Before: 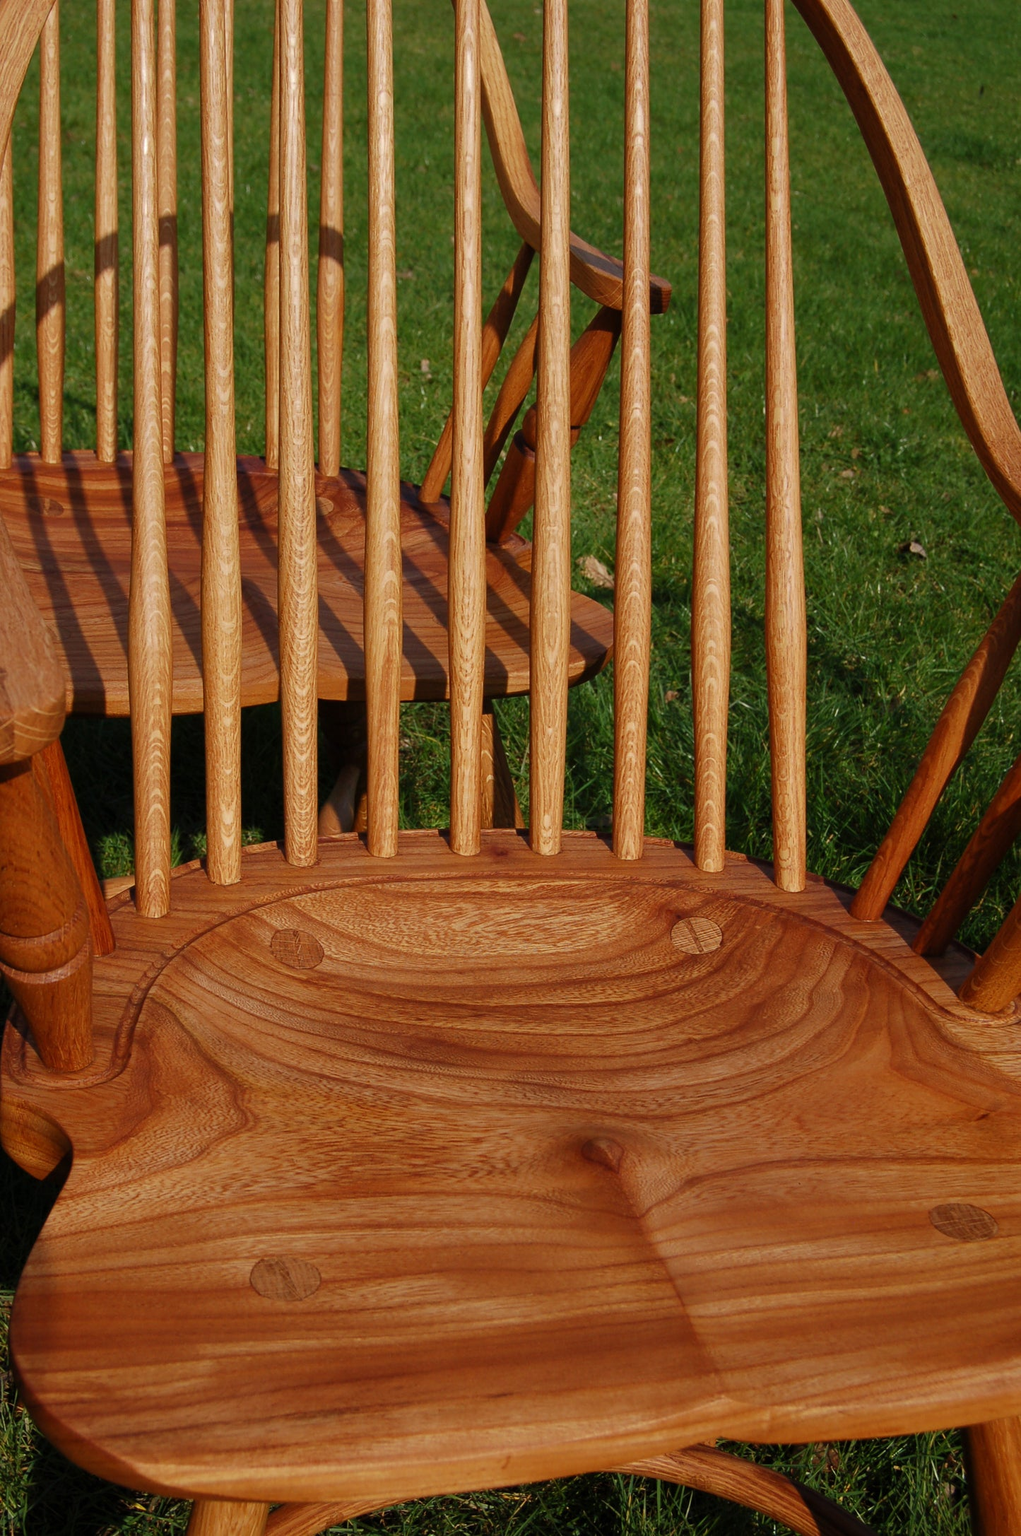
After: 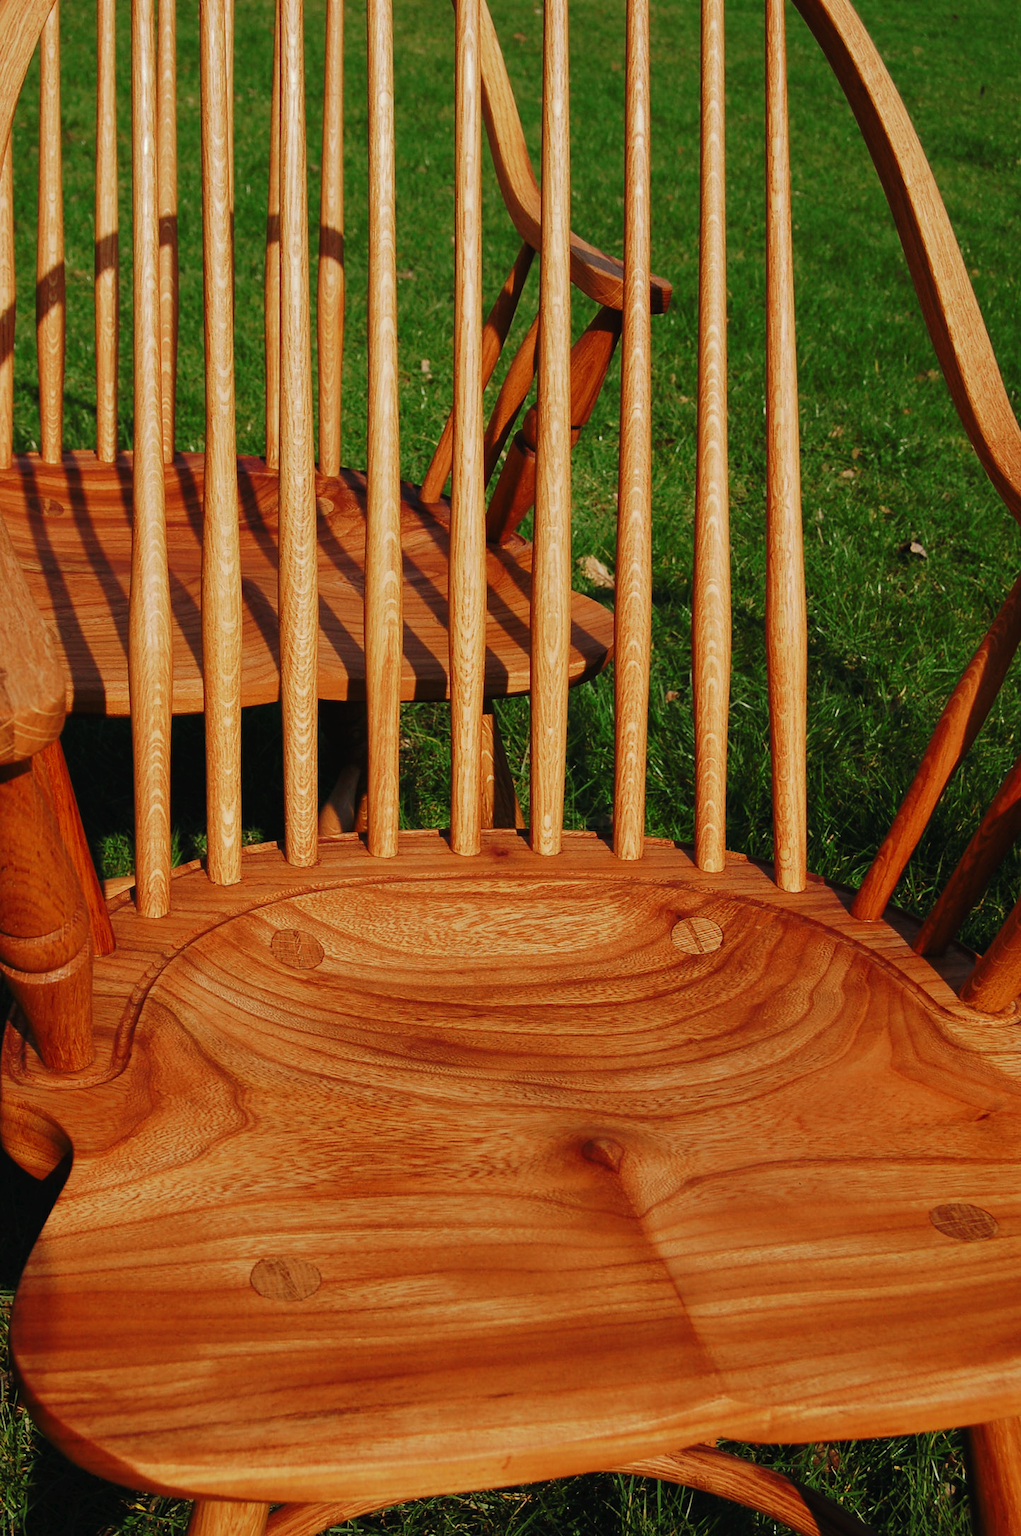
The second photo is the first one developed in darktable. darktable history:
tone curve: curves: ch0 [(0, 0) (0.003, 0.02) (0.011, 0.023) (0.025, 0.028) (0.044, 0.045) (0.069, 0.063) (0.1, 0.09) (0.136, 0.122) (0.177, 0.166) (0.224, 0.223) (0.277, 0.297) (0.335, 0.384) (0.399, 0.461) (0.468, 0.549) (0.543, 0.632) (0.623, 0.705) (0.709, 0.772) (0.801, 0.844) (0.898, 0.91) (1, 1)], preserve colors none
color look up table: target L [93.54, 89.55, 88.99, 88.02, 73.59, 65.52, 66, 64.76, 55.34, 44.62, 28.21, 23.25, 3.373, 200.99, 85.73, 77.24, 73.12, 61.08, 59.39, 57.73, 53.04, 48.91, 41.16, 34.12, 33.16, 27.56, 95.52, 80.85, 77.95, 67.95, 70.39, 55.39, 56.82, 66.47, 55.19, 47.19, 43.57, 37.62, 40.29, 35.19, 15.11, 5.233, 91.09, 83.19, 77.98, 63.92, 60.7, 38.52, 34.37], target a [-24.35, -17.43, -50.6, -57.41, -46.65, -25.04, -69.8, -33.05, -39.13, -41.42, -24.06, -23.47, -6.555, 0, 14.08, 10.65, 27.34, 0.707, 48.46, 65.26, 68.09, 26.01, 28.03, 22.99, 45.47, 40.22, 1.467, 16.98, 21.21, 50.93, 43.45, 11.45, 76.44, 62.08, 15.61, 17.26, 66.28, 42.1, 53.44, 38.76, 22.65, 17.42, -10.54, -46.72, -30.61, -11.65, -13.91, -2.59, -6.158], target b [25.73, 71.46, 64.66, 16.27, 6.501, 63.64, 61.47, 34.84, 9.251, 39.68, 29.33, 27.26, 3.081, -0.001, 7.734, 78.97, 52.26, 30.26, 17.03, 22.69, 54.24, 34.23, 41.72, 22.73, 12.41, 34.65, 0.555, -10.96, -26.1, -17.91, -41.11, -36.7, -21.41, -46.83, 0.588, -56.46, -0.403, -13.1, -40.03, -67.06, -34.23, -3.87, -4.908, -17.26, -30.83, -15.96, -46.09, -29.1, 1.324], num patches 49
